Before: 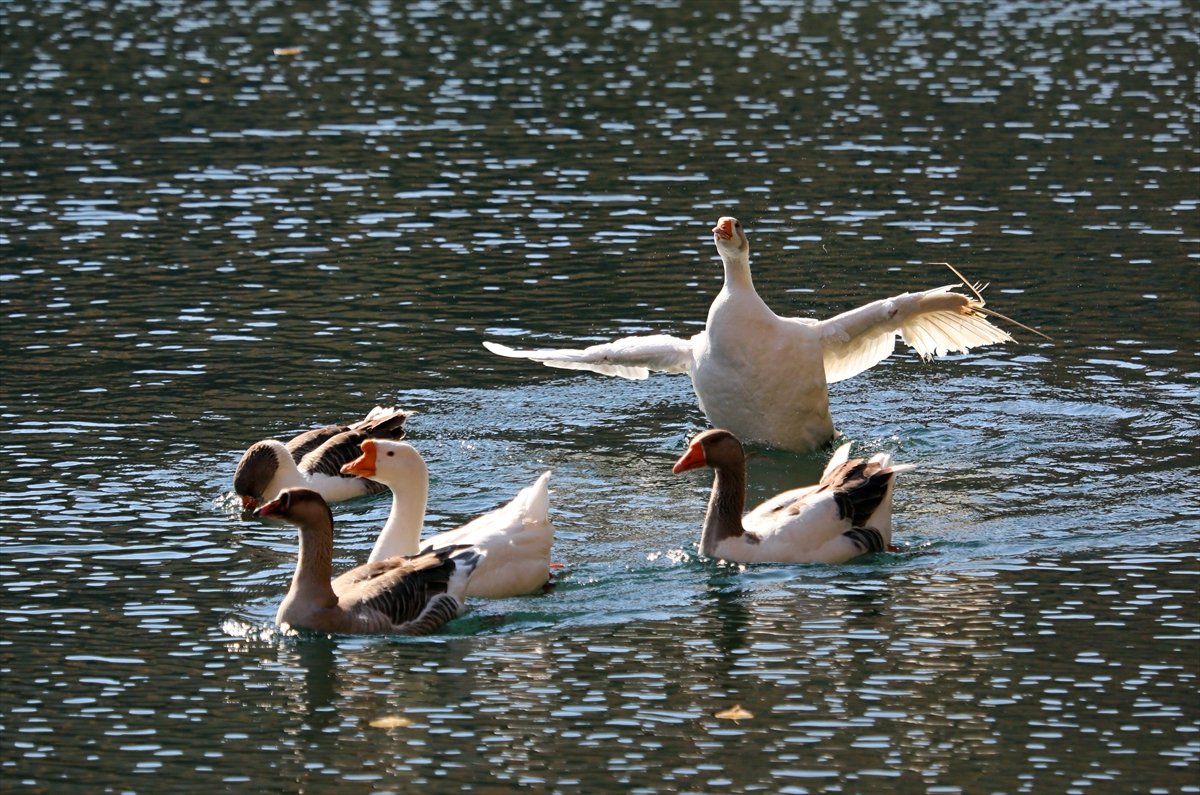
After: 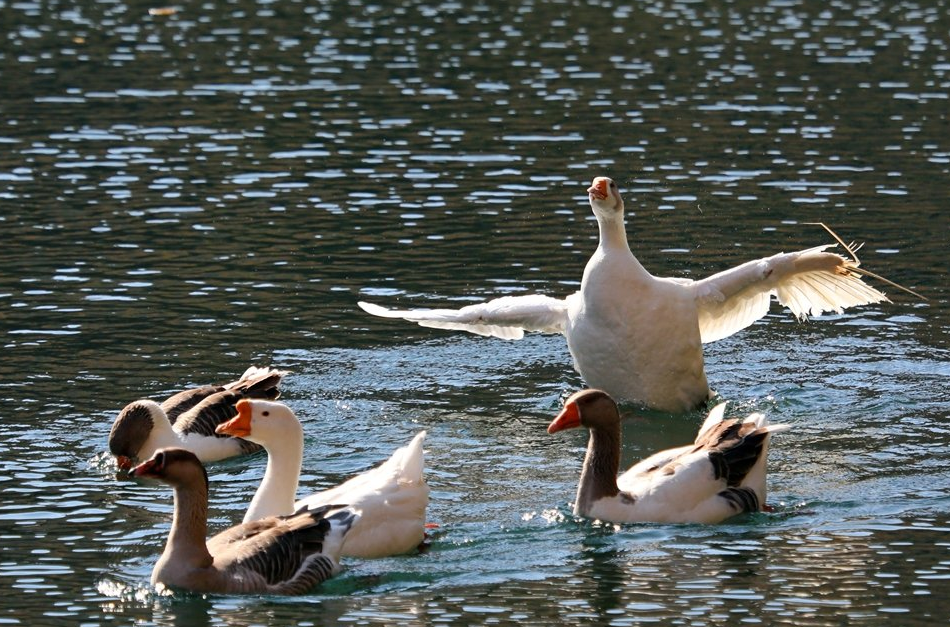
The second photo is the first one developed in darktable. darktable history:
crop and rotate: left 10.438%, top 5.043%, right 10.336%, bottom 16.004%
